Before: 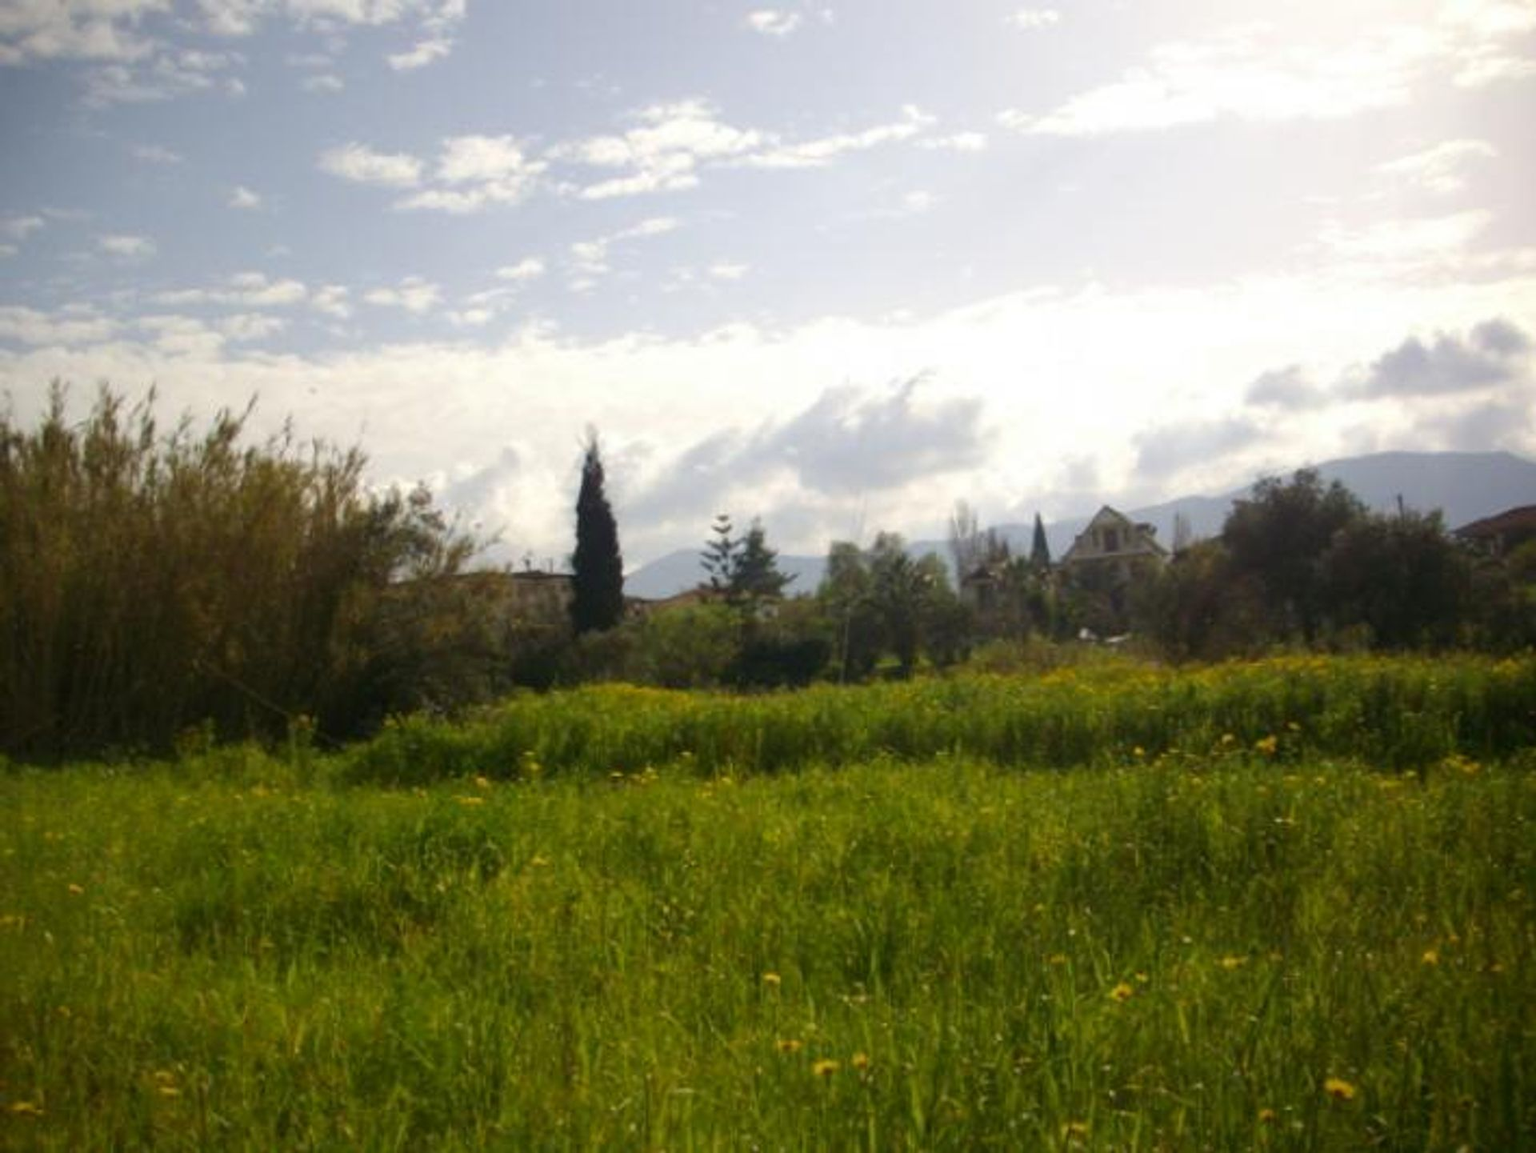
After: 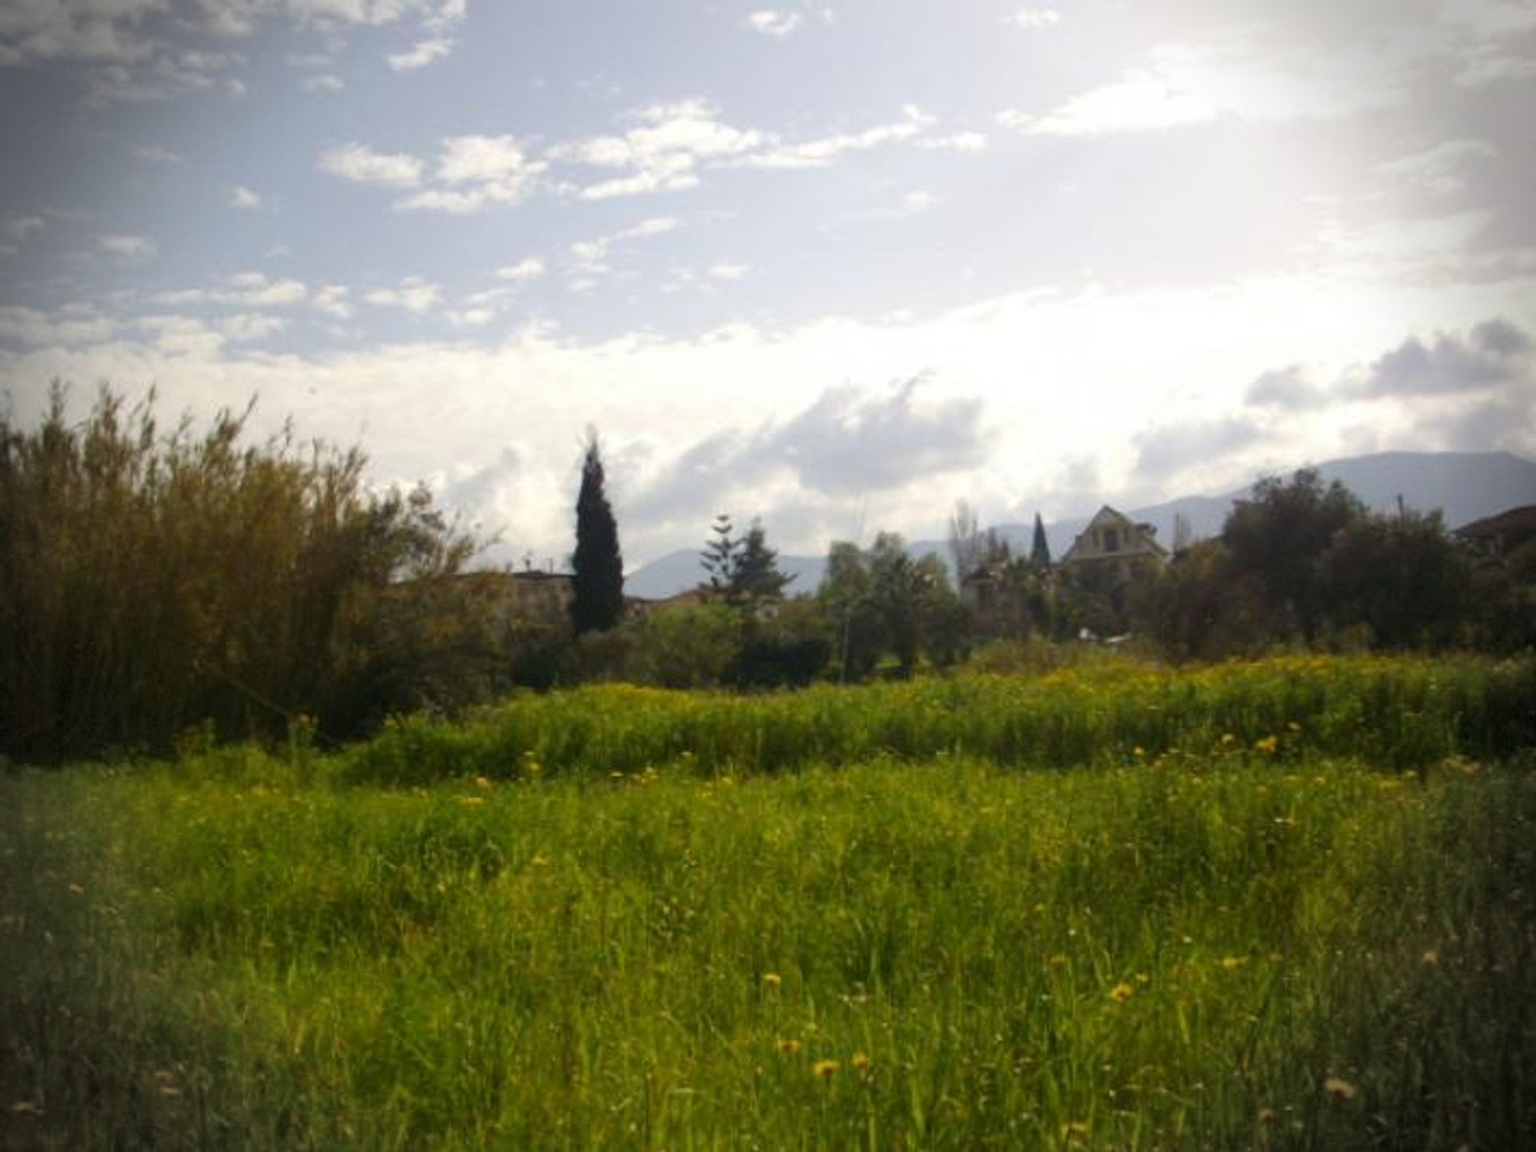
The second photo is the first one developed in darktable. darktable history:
vignetting: fall-off radius 32.8%, dithering 8-bit output
